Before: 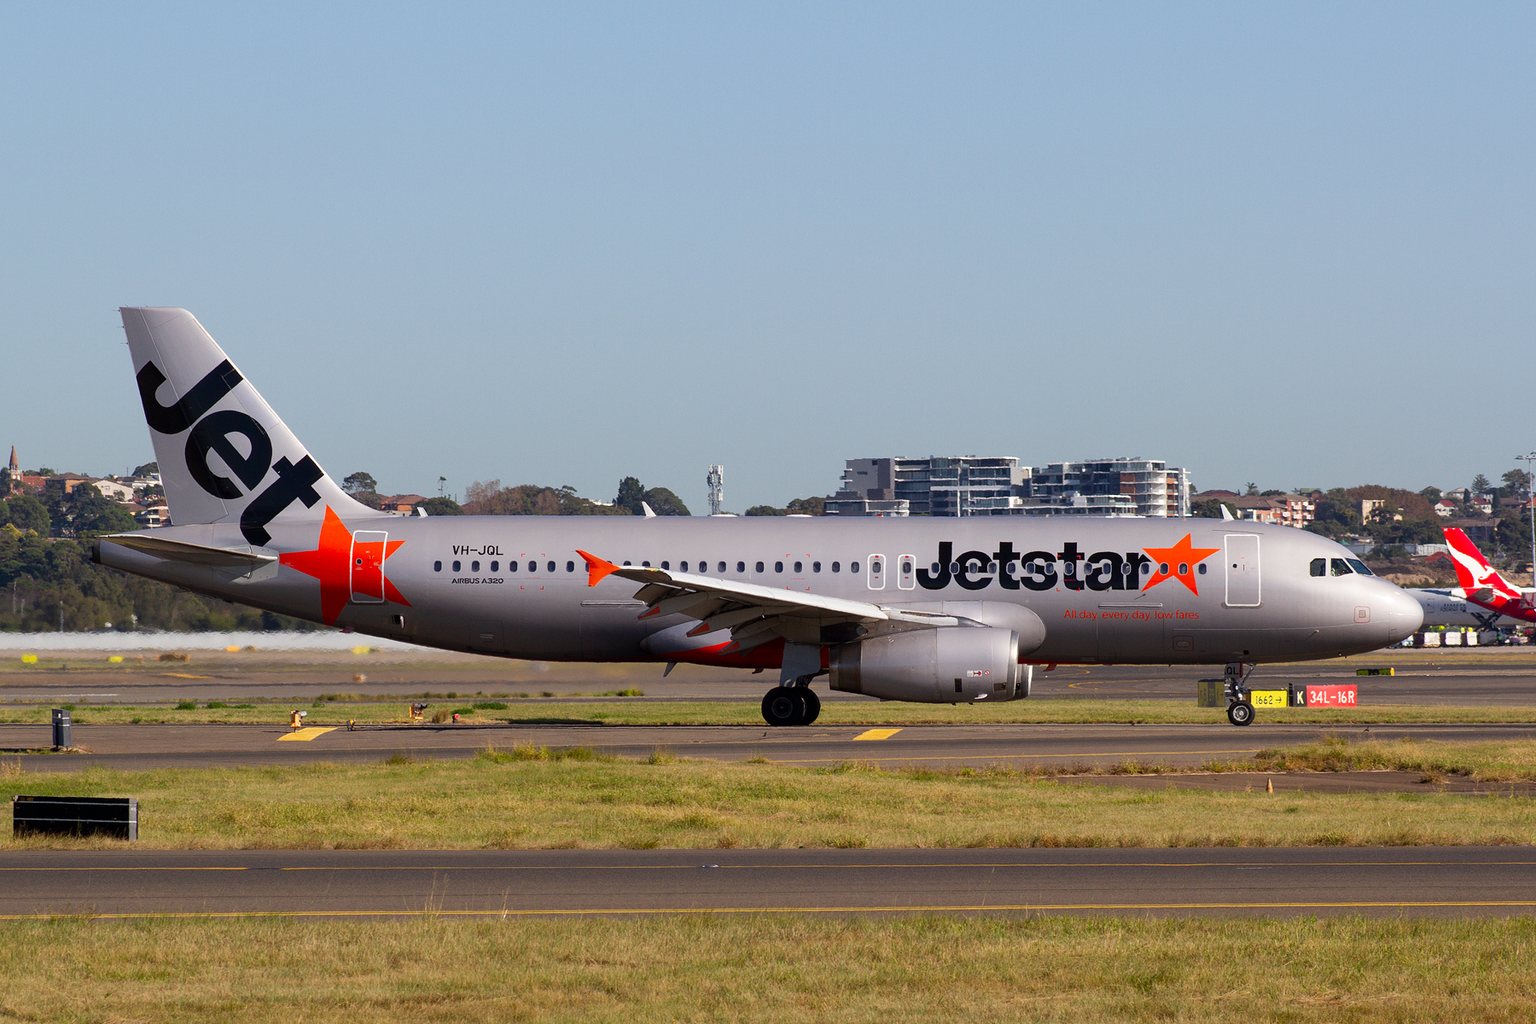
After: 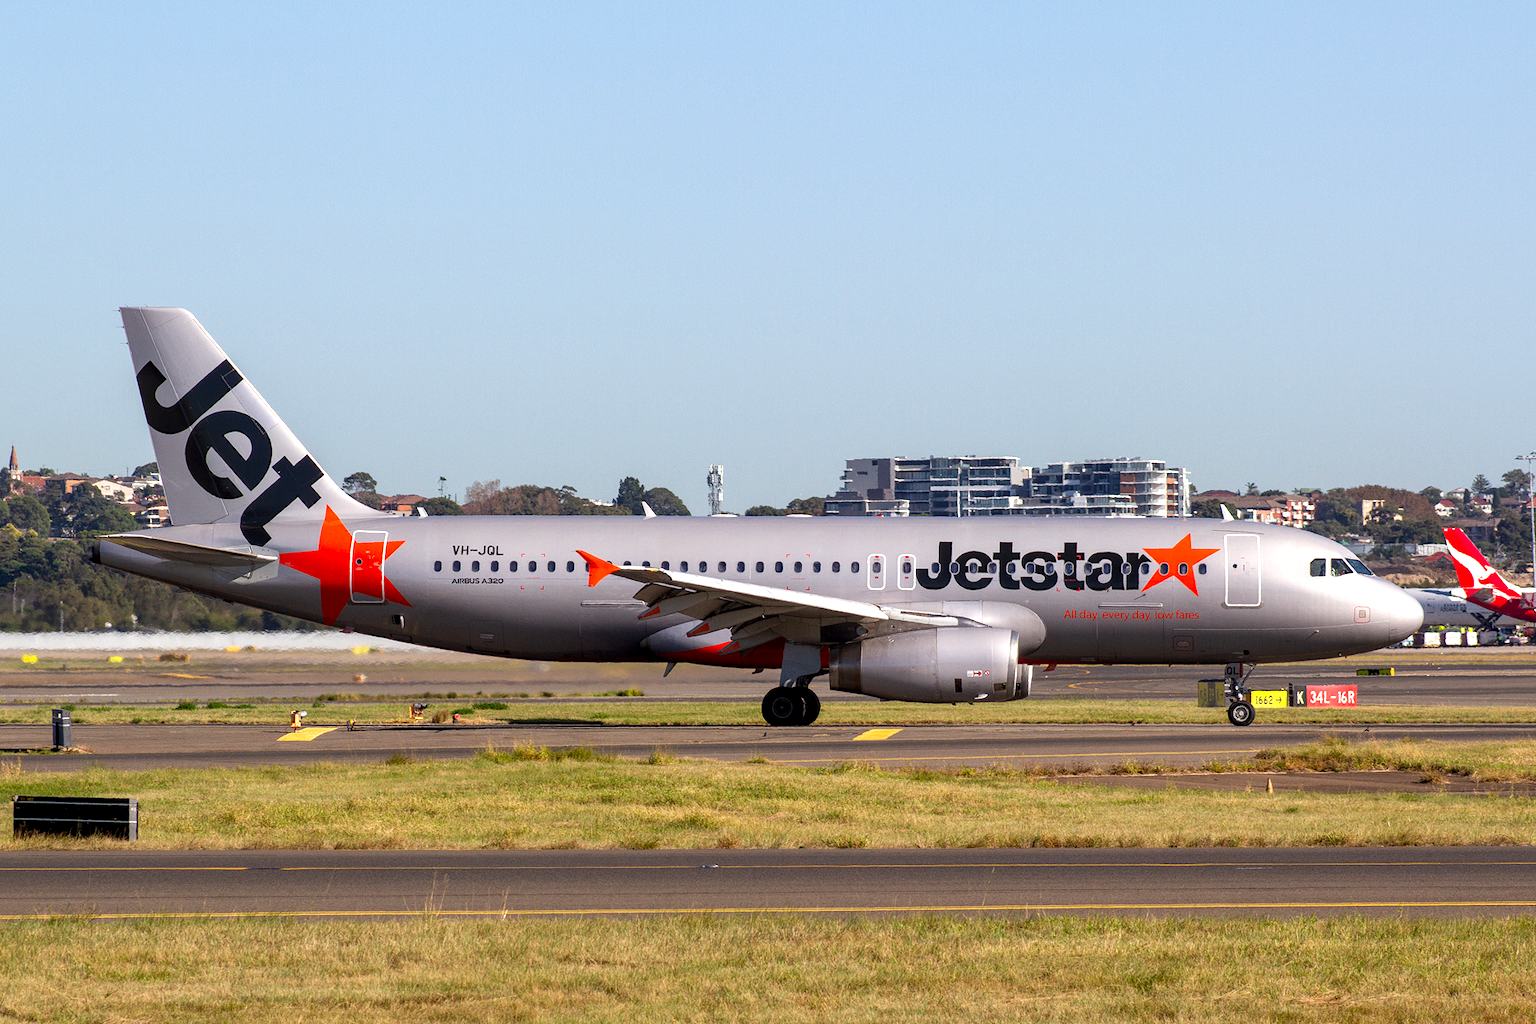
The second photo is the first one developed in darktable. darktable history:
exposure: black level correction 0.001, exposure 0.5 EV, compensate exposure bias true, compensate highlight preservation false
local contrast: on, module defaults
